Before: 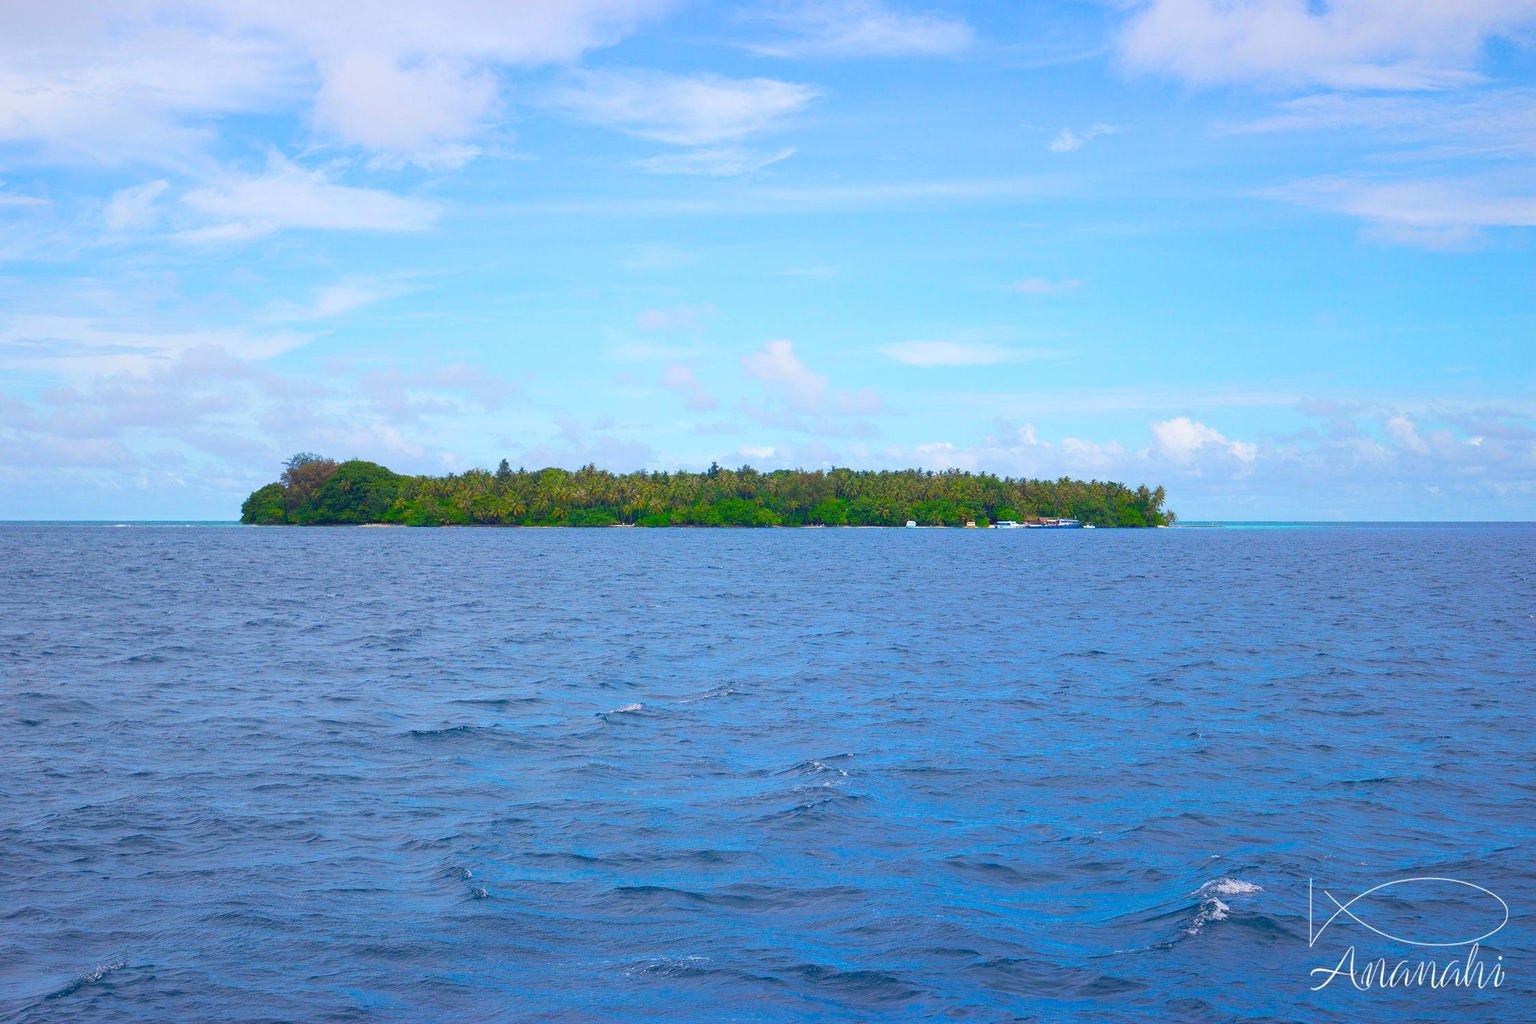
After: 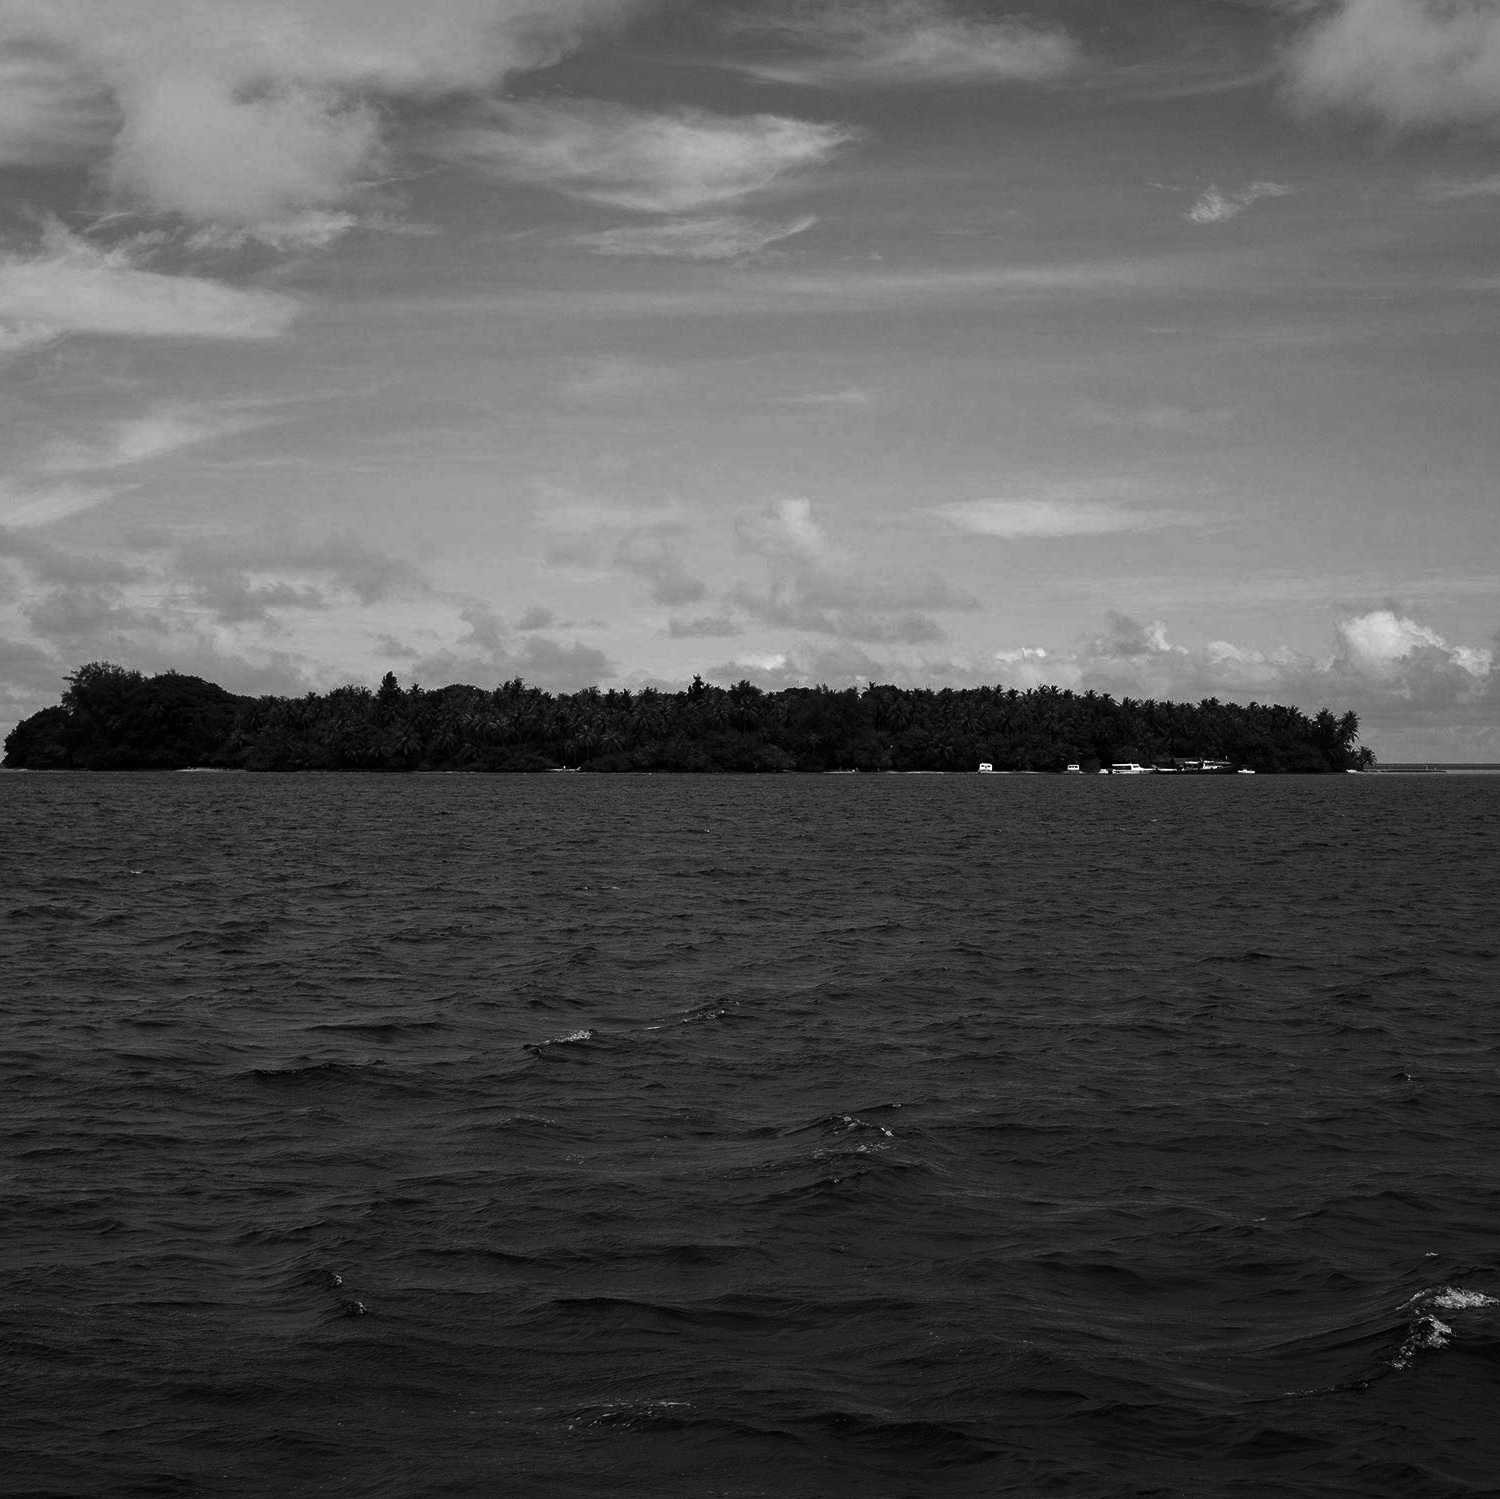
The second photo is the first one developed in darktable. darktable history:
contrast equalizer: octaves 7, y [[0.6 ×6], [0.55 ×6], [0 ×6], [0 ×6], [0 ×6]], mix 0.2
contrast brightness saturation: contrast 0.02, brightness -1, saturation -1
crop and rotate: left 15.546%, right 17.787%
